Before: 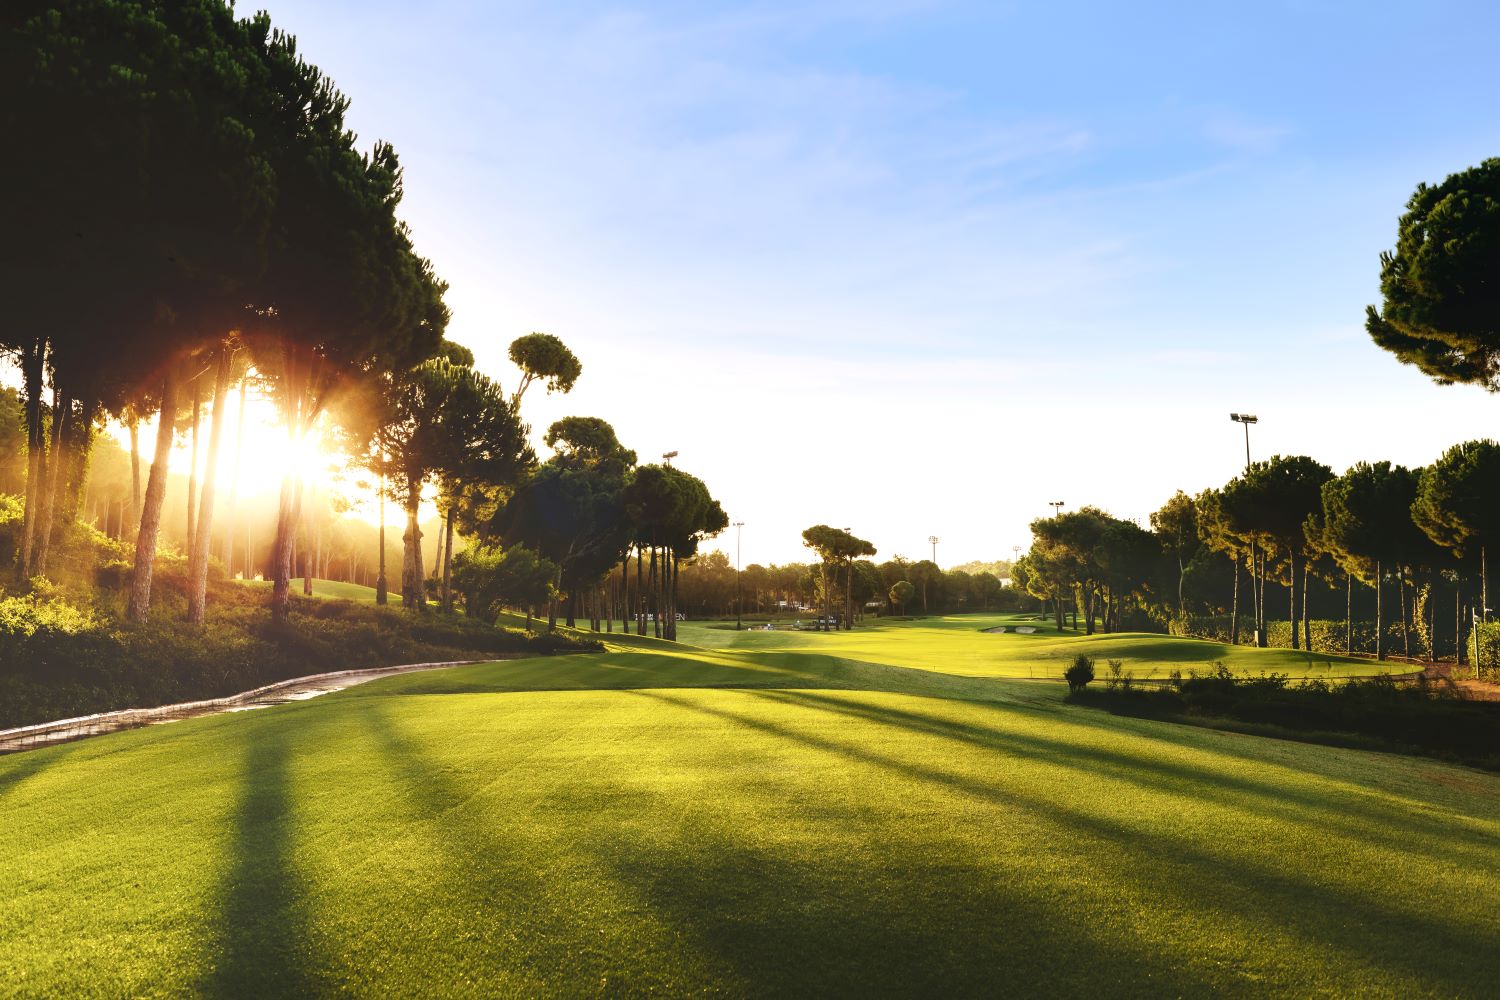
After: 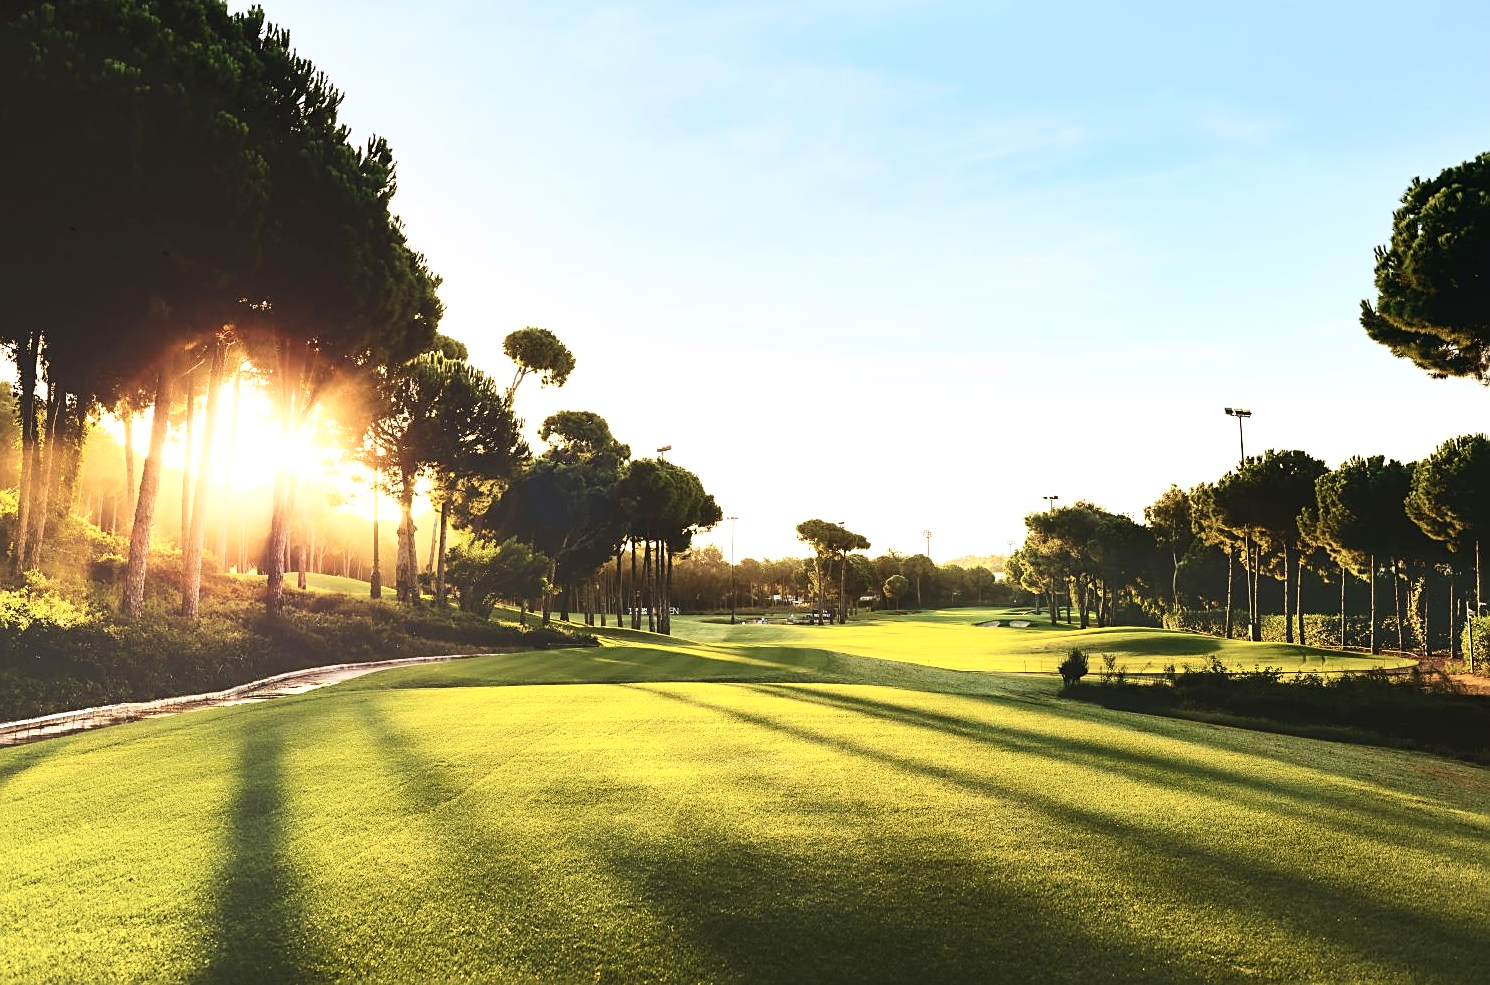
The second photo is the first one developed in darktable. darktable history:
tone curve: curves: ch0 [(0, 0) (0.003, 0.011) (0.011, 0.02) (0.025, 0.032) (0.044, 0.046) (0.069, 0.071) (0.1, 0.107) (0.136, 0.144) (0.177, 0.189) (0.224, 0.244) (0.277, 0.309) (0.335, 0.398) (0.399, 0.477) (0.468, 0.583) (0.543, 0.675) (0.623, 0.772) (0.709, 0.855) (0.801, 0.926) (0.898, 0.979) (1, 1)], color space Lab, independent channels, preserve colors none
crop: left 0.443%, top 0.655%, right 0.167%, bottom 0.834%
sharpen: on, module defaults
